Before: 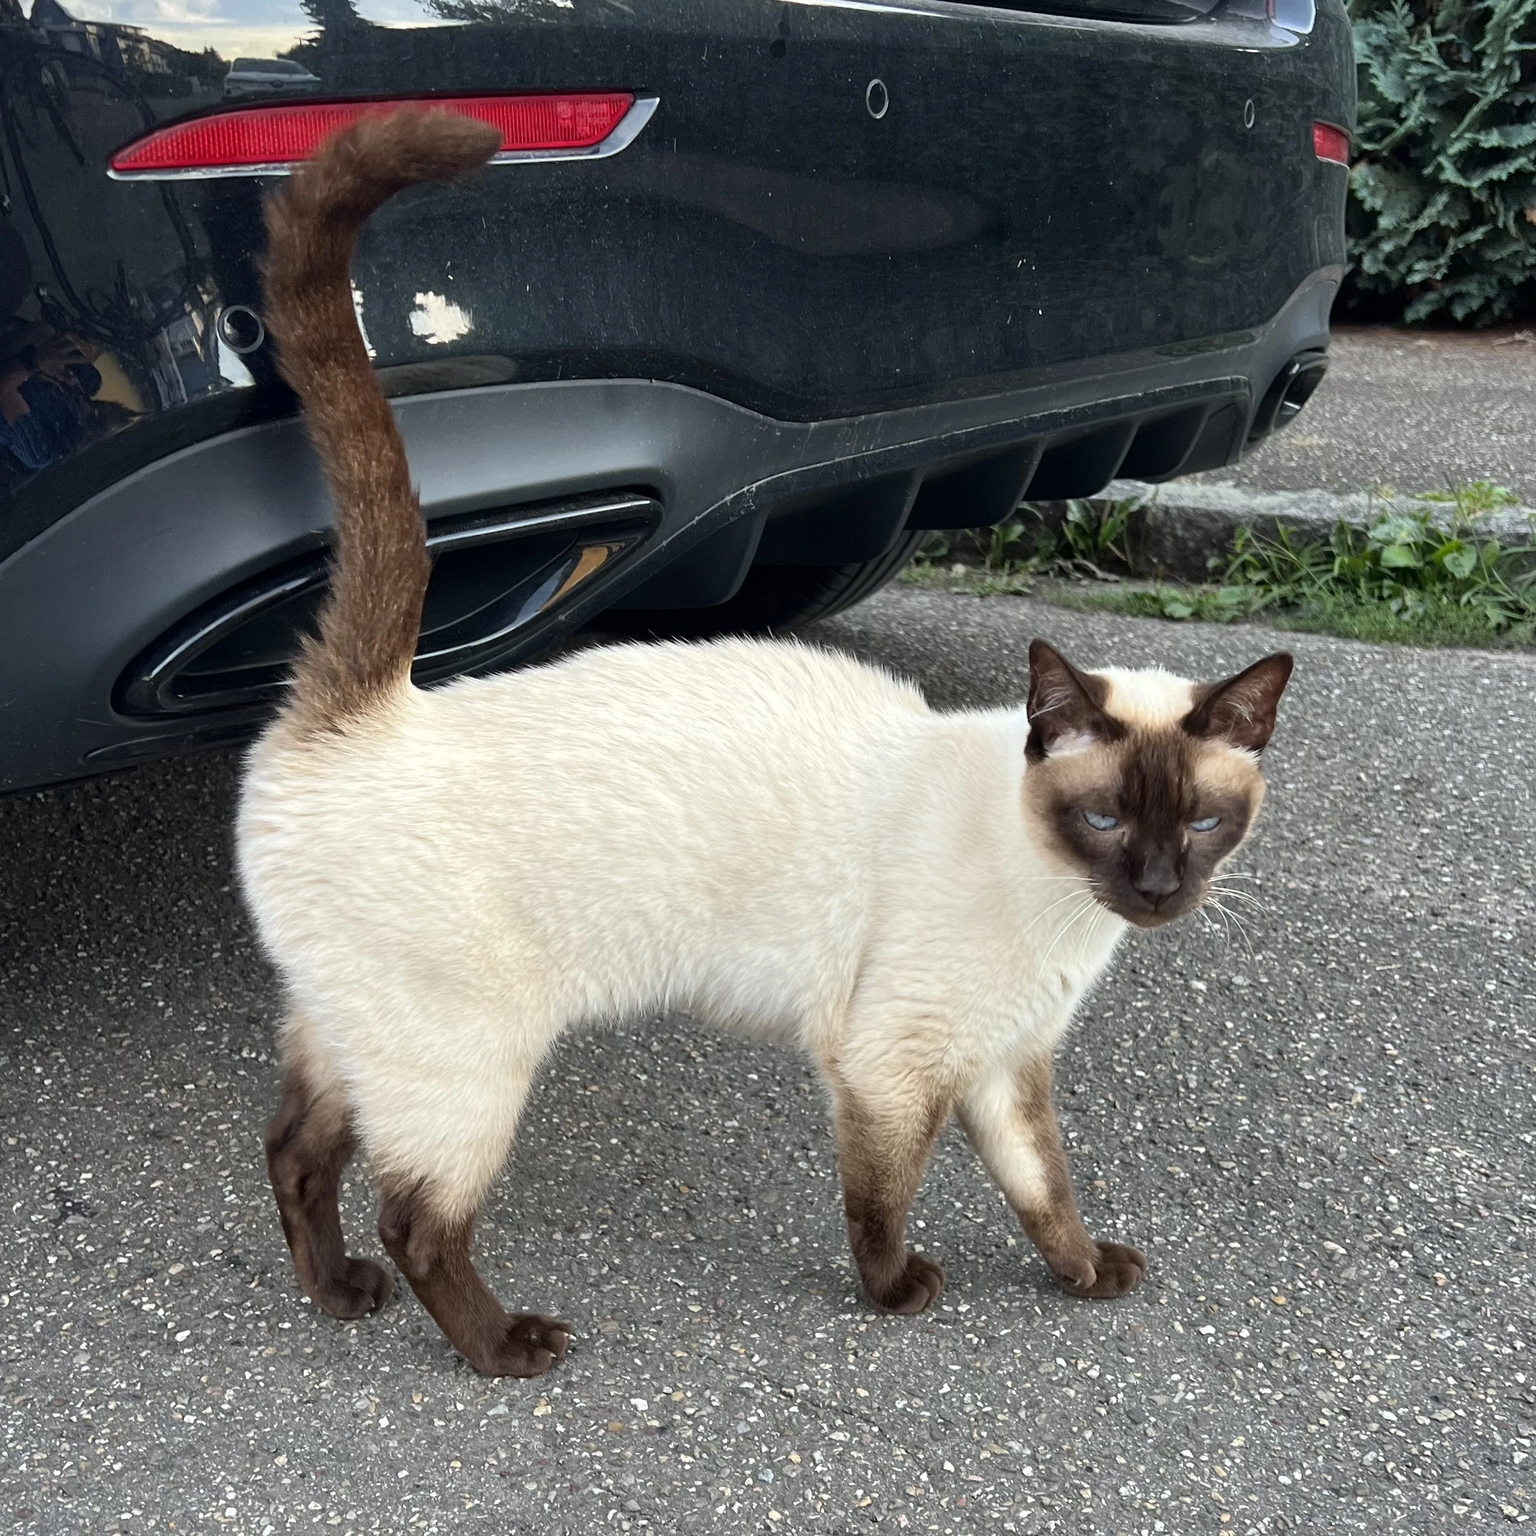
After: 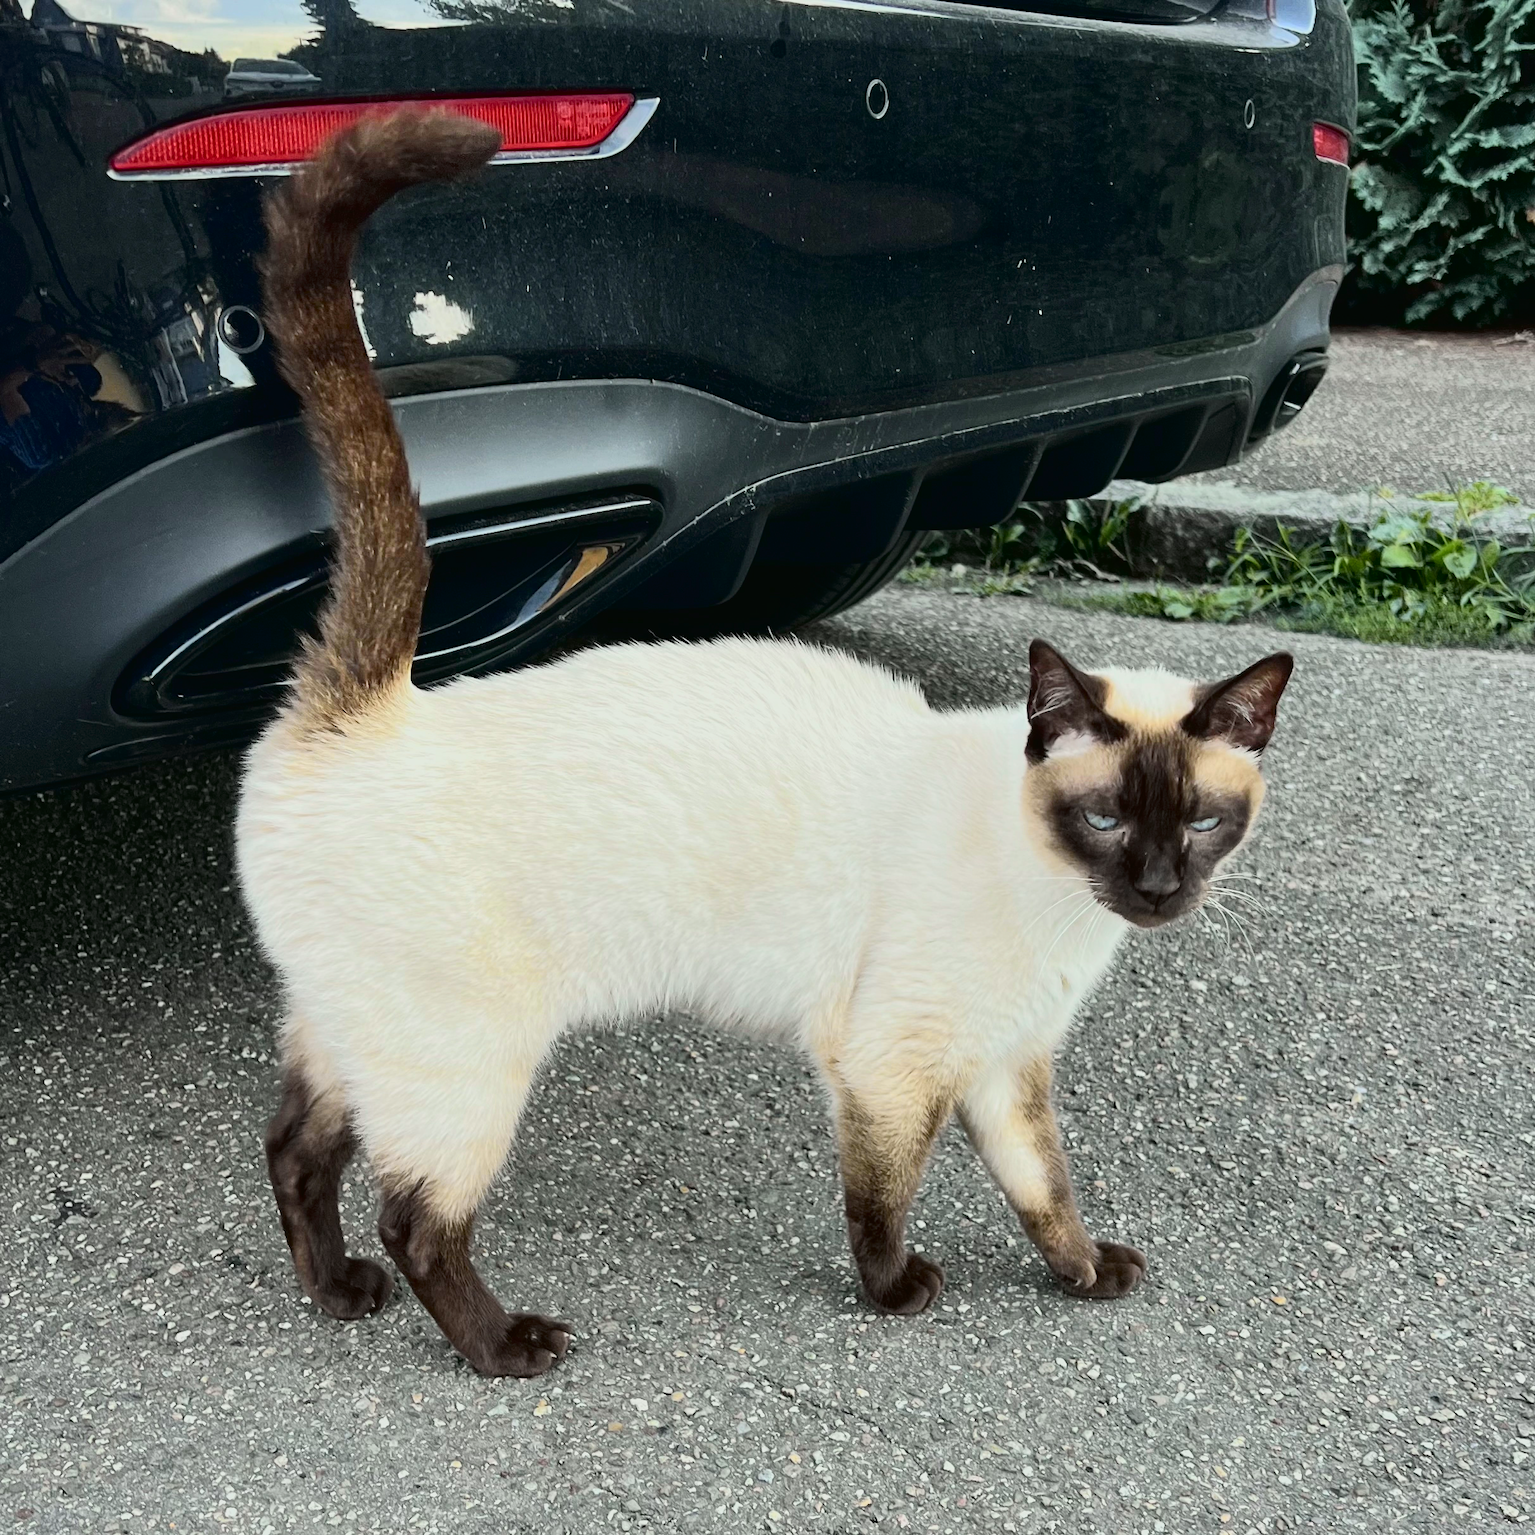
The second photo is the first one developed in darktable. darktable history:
color correction: saturation 0.98
tone curve: curves: ch0 [(0, 0.017) (0.091, 0.04) (0.296, 0.276) (0.439, 0.482) (0.64, 0.729) (0.785, 0.817) (0.995, 0.917)]; ch1 [(0, 0) (0.384, 0.365) (0.463, 0.447) (0.486, 0.474) (0.503, 0.497) (0.526, 0.52) (0.555, 0.564) (0.578, 0.589) (0.638, 0.66) (0.766, 0.773) (1, 1)]; ch2 [(0, 0) (0.374, 0.344) (0.446, 0.443) (0.501, 0.509) (0.528, 0.522) (0.569, 0.593) (0.61, 0.646) (0.666, 0.688) (1, 1)], color space Lab, independent channels, preserve colors none
